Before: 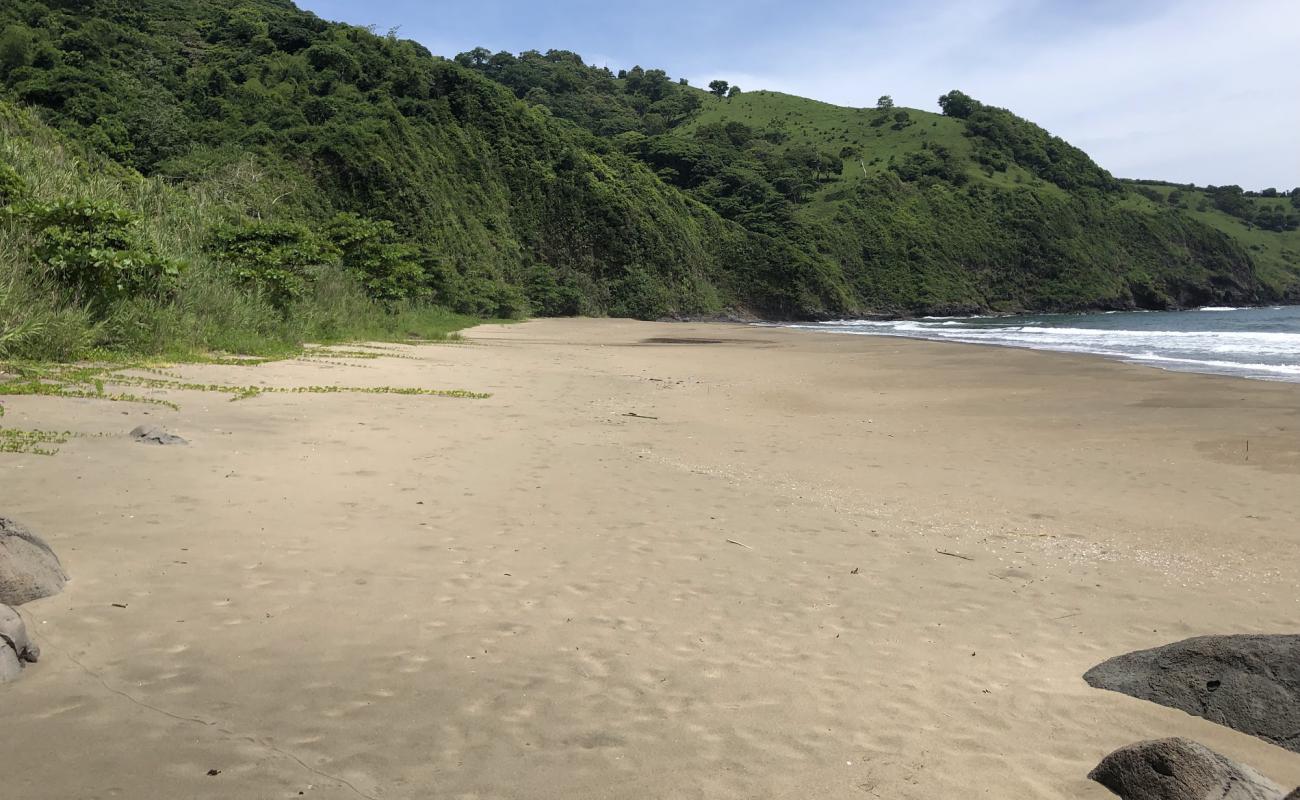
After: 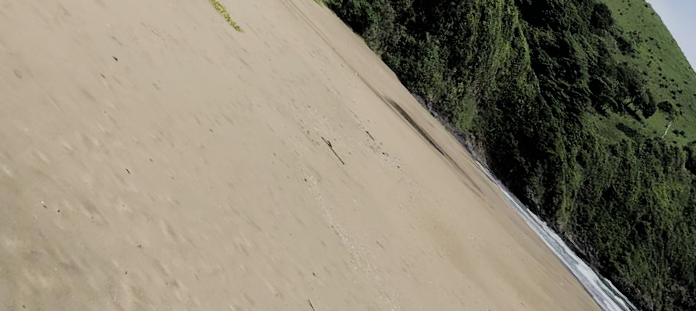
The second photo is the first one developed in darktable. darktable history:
filmic rgb: black relative exposure -4.24 EV, white relative exposure 5.14 EV, hardness 2.03, contrast 1.171
crop and rotate: angle -44.39°, top 16.249%, right 0.798%, bottom 11.747%
